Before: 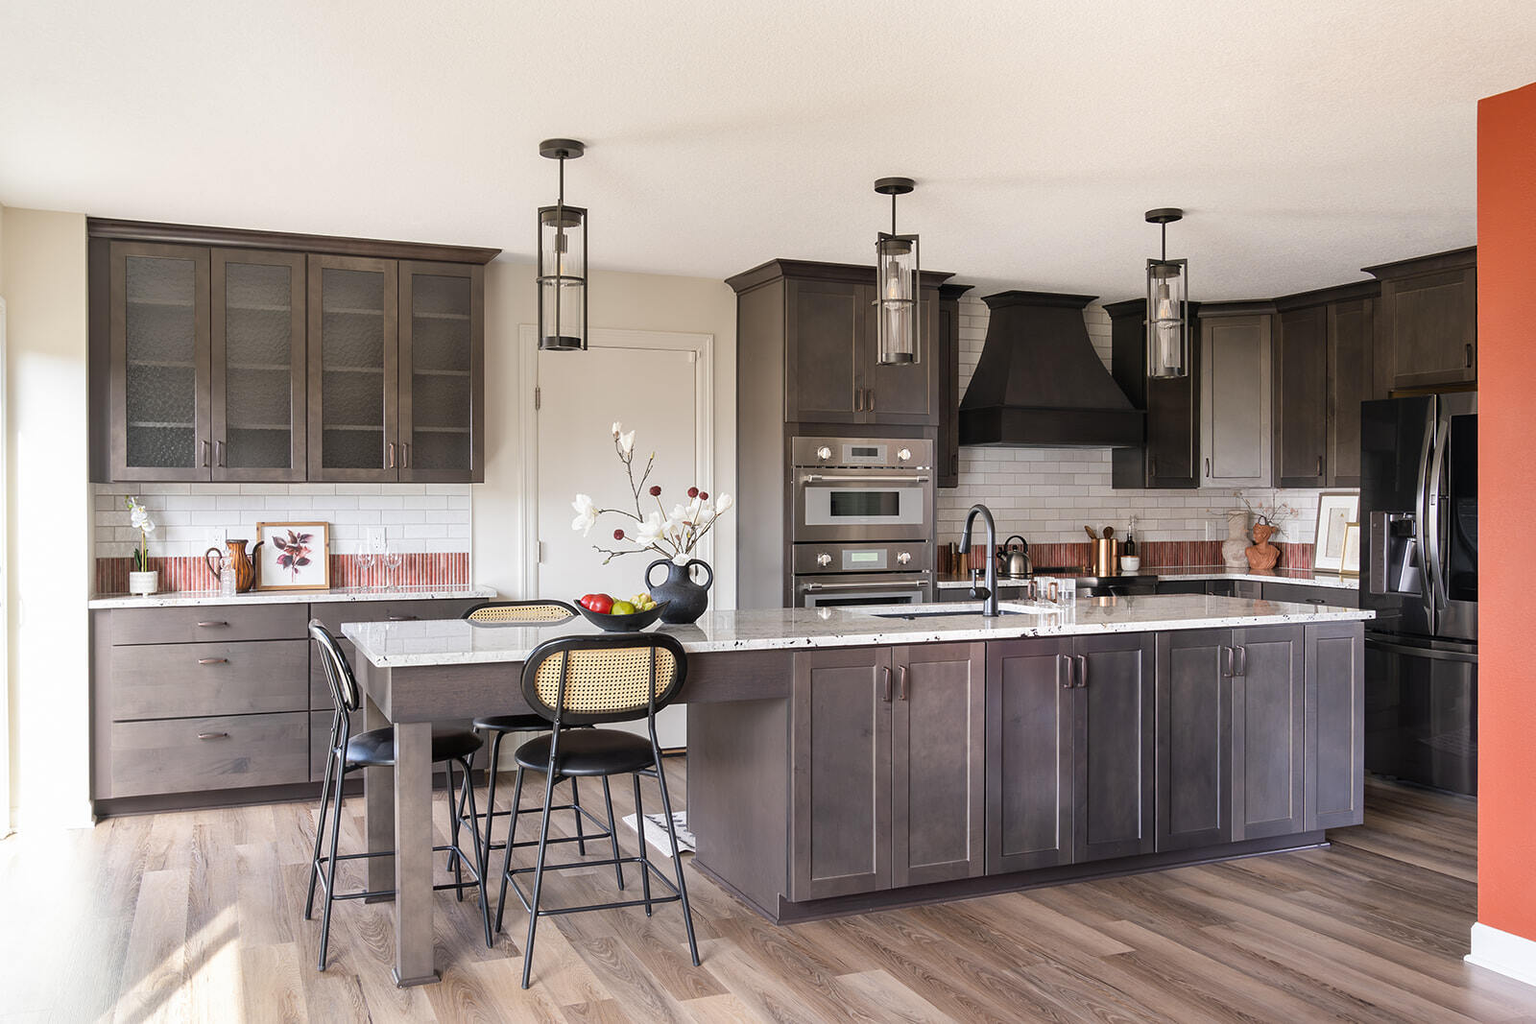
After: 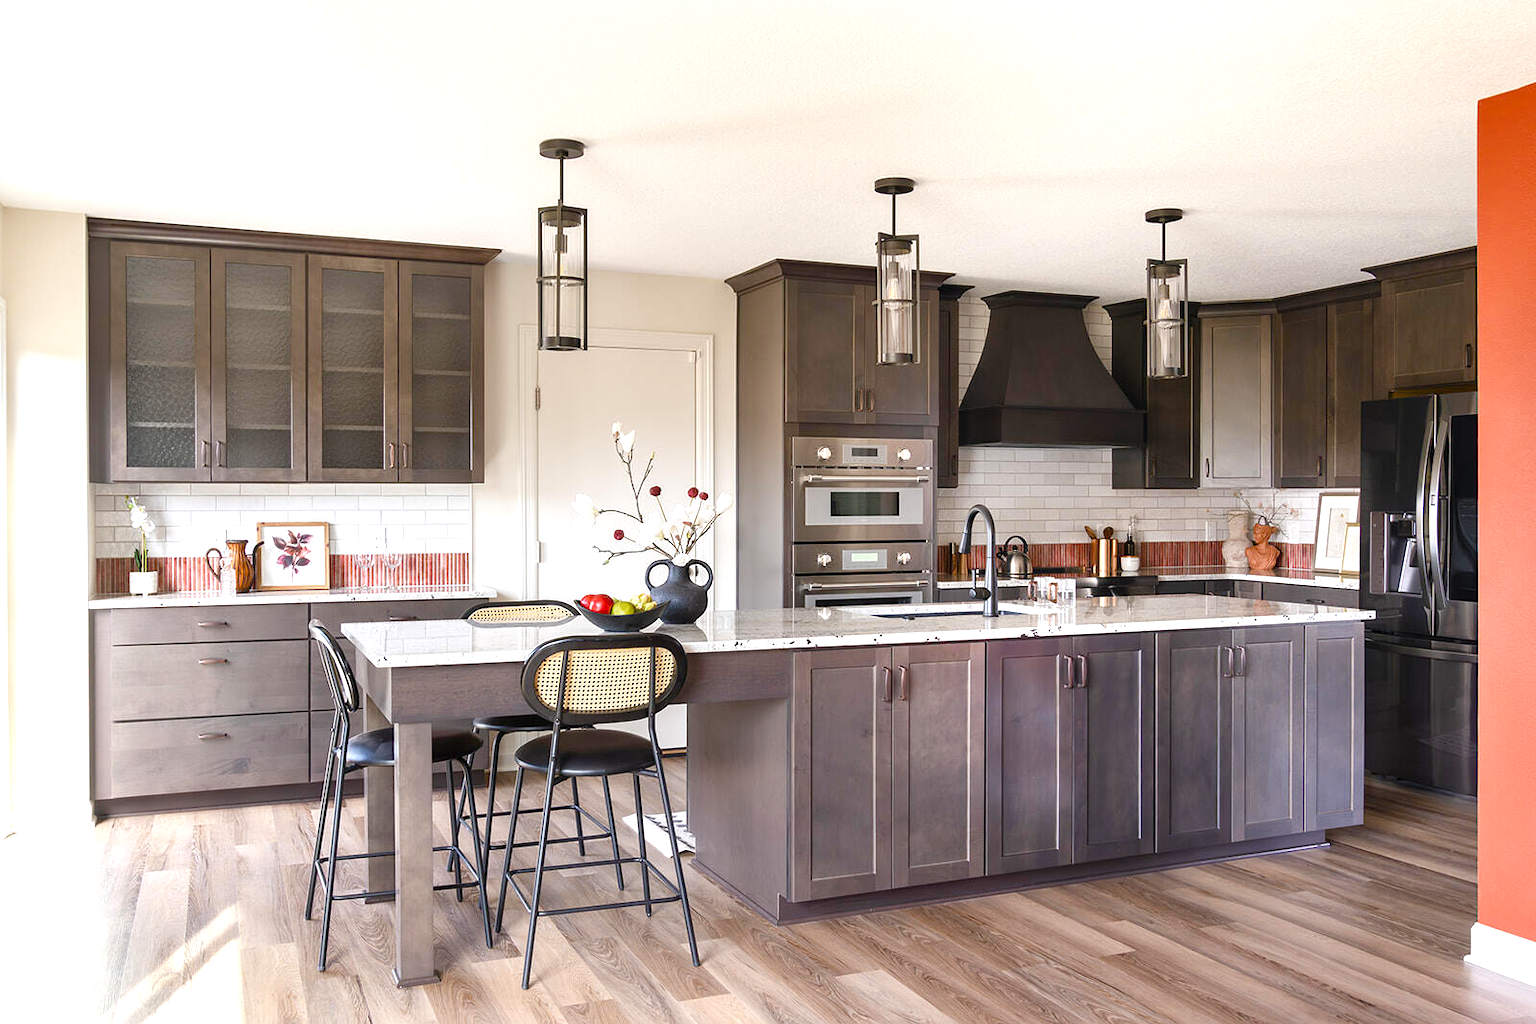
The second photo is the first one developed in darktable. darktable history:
exposure: black level correction 0, exposure 0.5 EV, compensate exposure bias true, compensate highlight preservation false
color balance rgb: perceptual saturation grading › global saturation 20%, perceptual saturation grading › highlights -25%, perceptual saturation grading › shadows 50%
